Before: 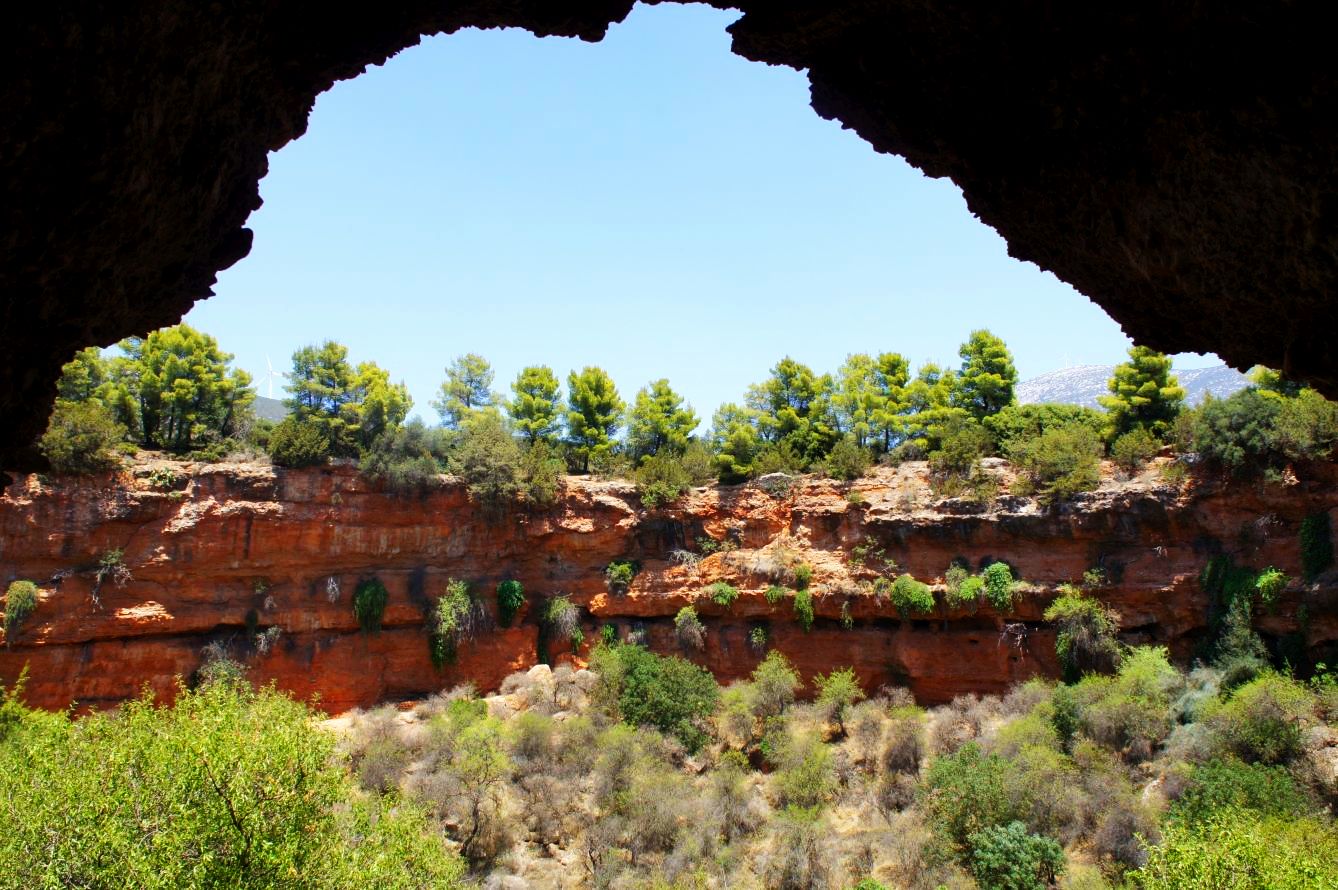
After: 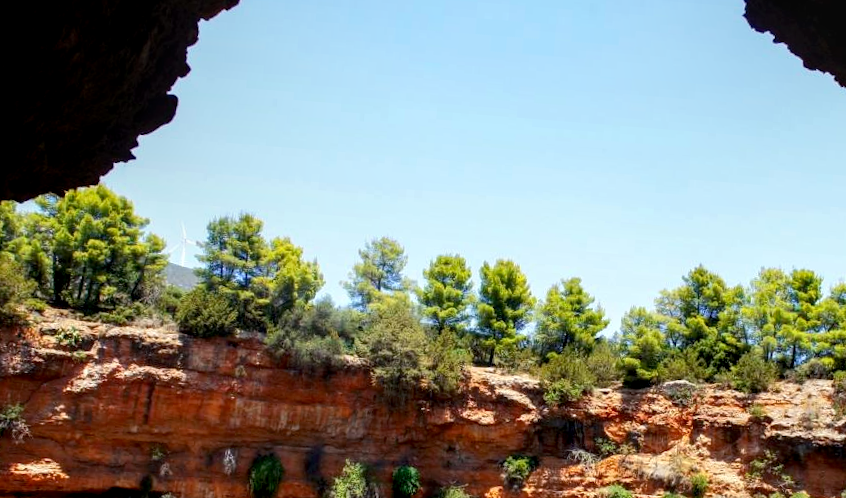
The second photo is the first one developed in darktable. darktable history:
crop and rotate: angle -4.52°, left 2.058%, top 6.92%, right 27.351%, bottom 30.657%
local contrast: on, module defaults
exposure: black level correction 0.005, exposure 0.006 EV, compensate highlight preservation false
